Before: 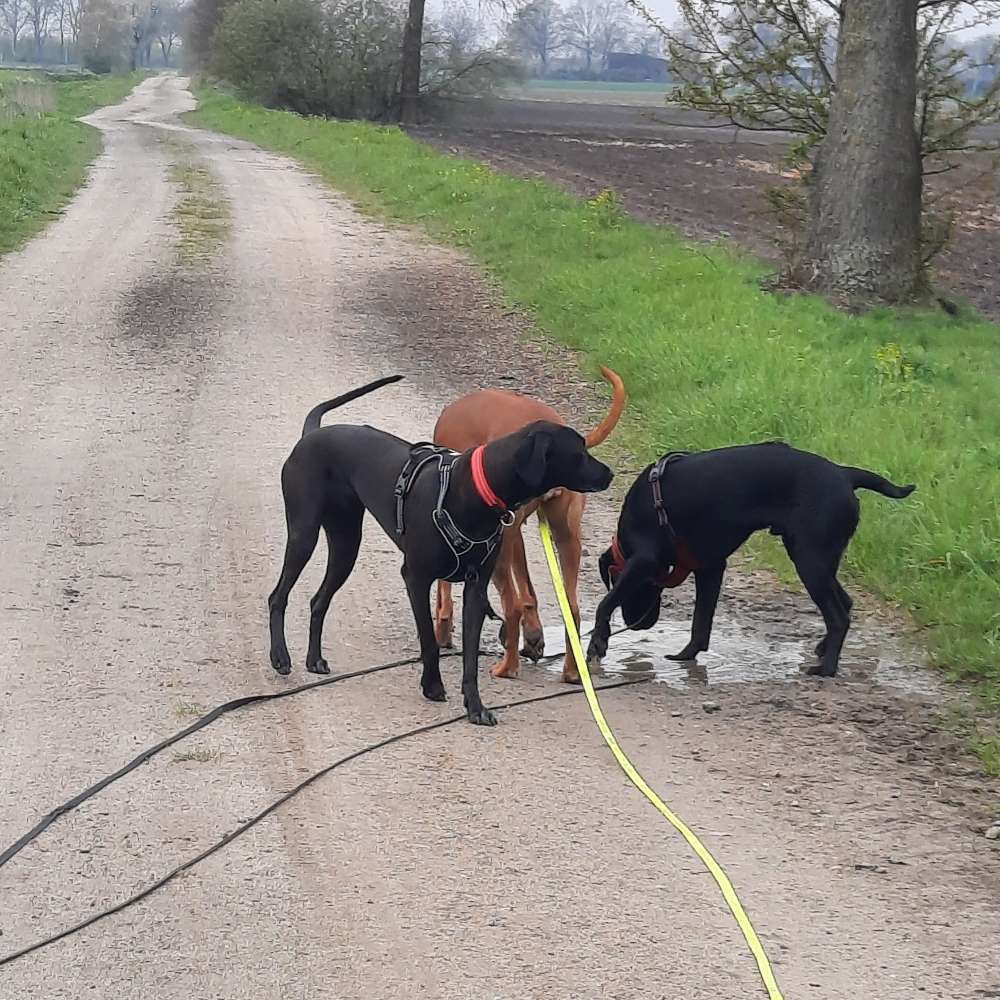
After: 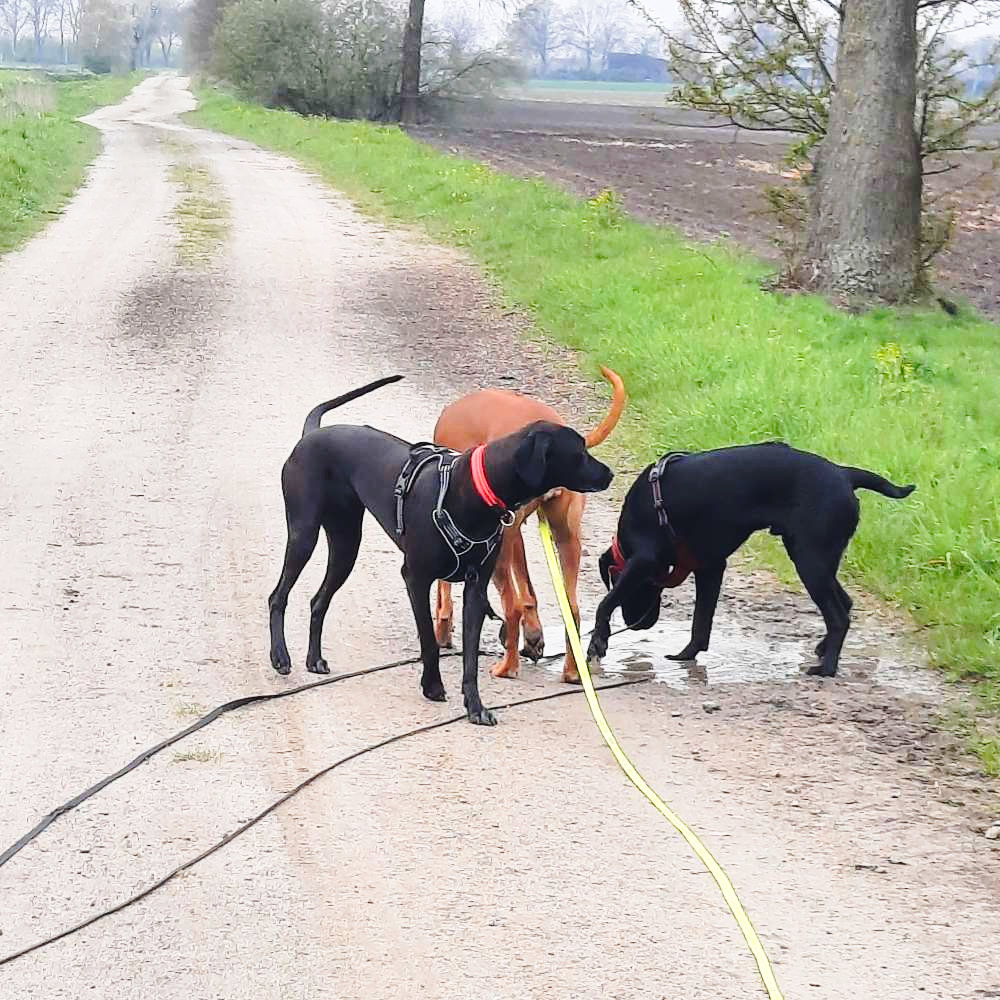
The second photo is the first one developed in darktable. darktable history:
contrast brightness saturation: contrast 0.029, brightness 0.057, saturation 0.128
base curve: curves: ch0 [(0, 0) (0.028, 0.03) (0.121, 0.232) (0.46, 0.748) (0.859, 0.968) (1, 1)], preserve colors none
